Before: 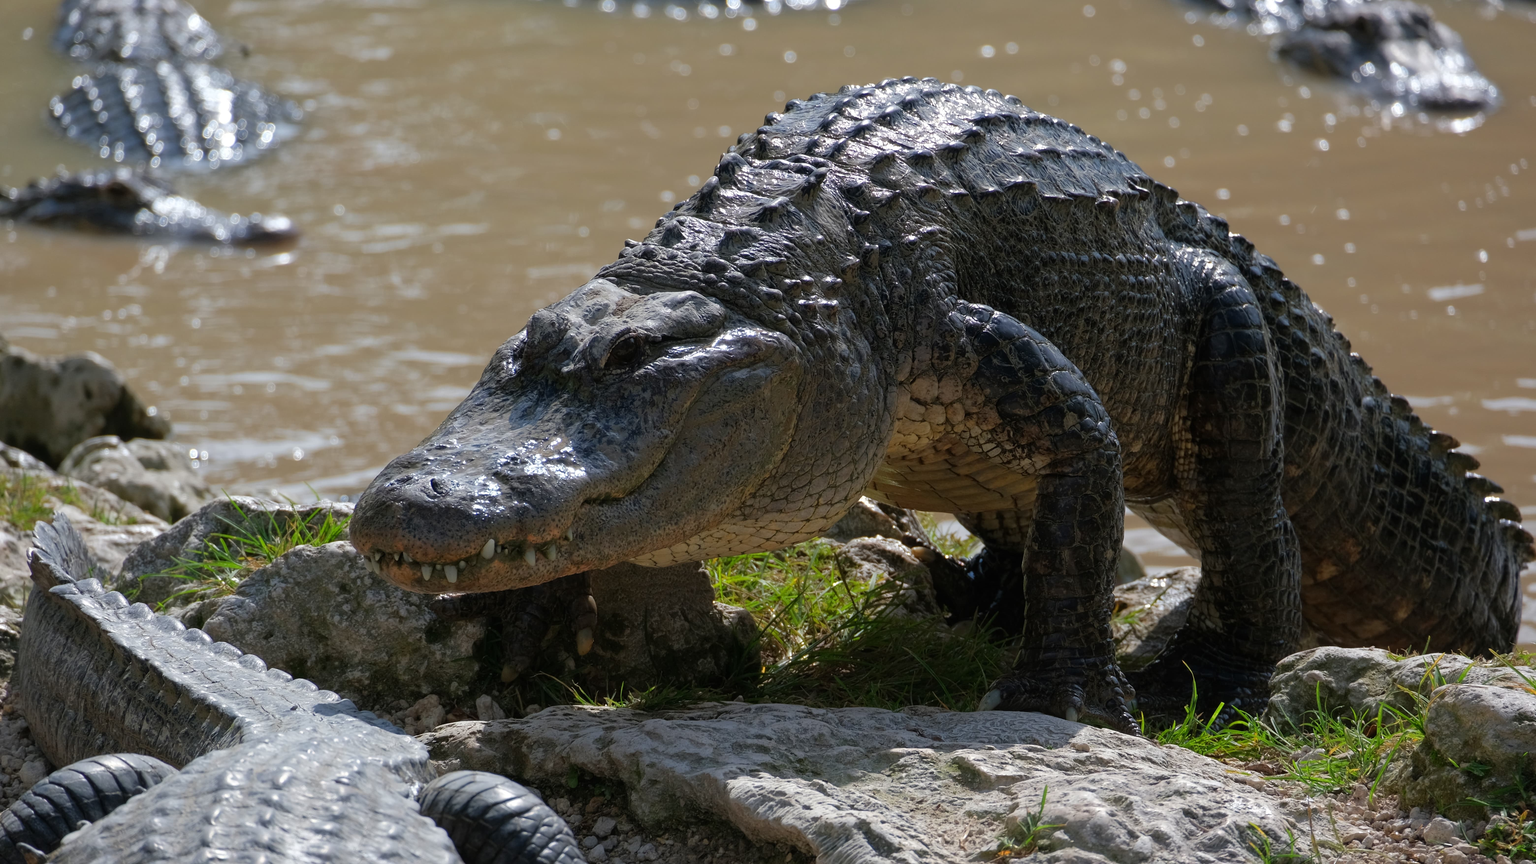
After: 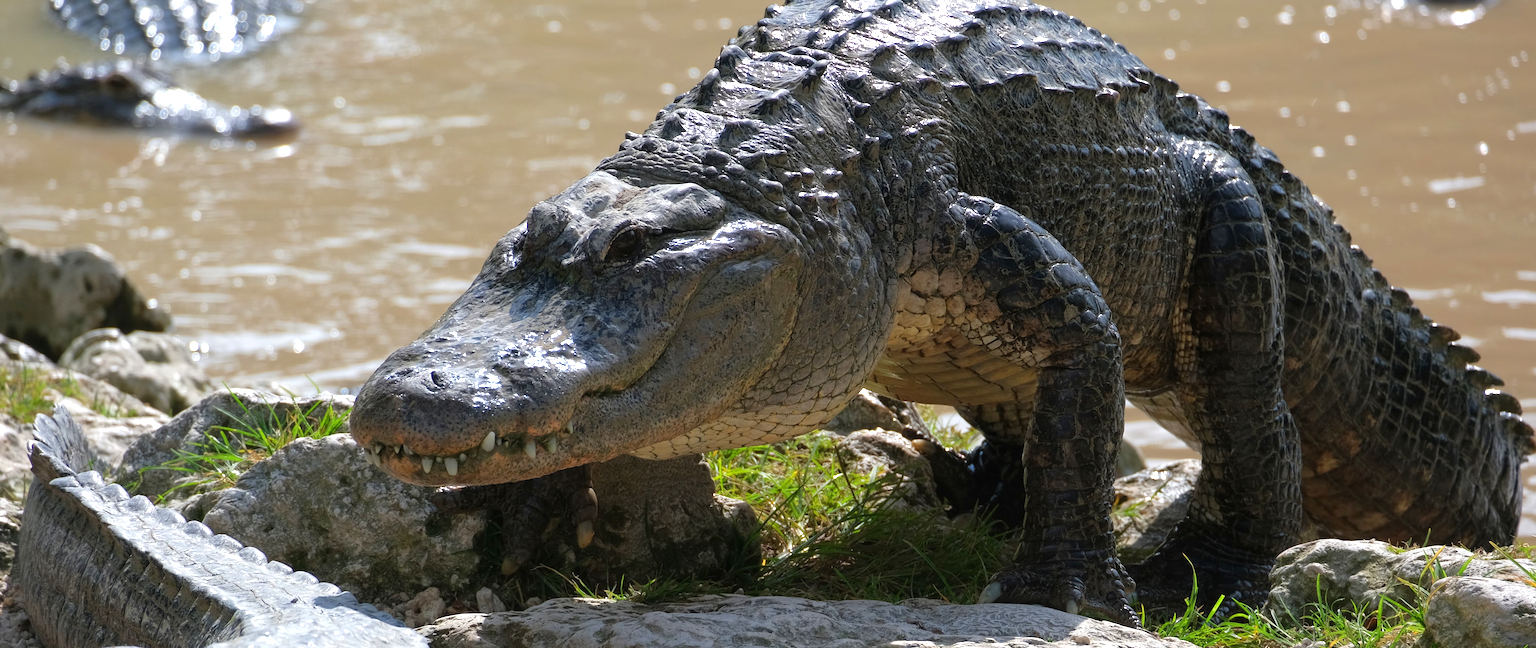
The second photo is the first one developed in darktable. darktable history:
crop and rotate: top 12.5%, bottom 12.5%
exposure: black level correction 0, exposure 0.7 EV, compensate exposure bias true, compensate highlight preservation false
